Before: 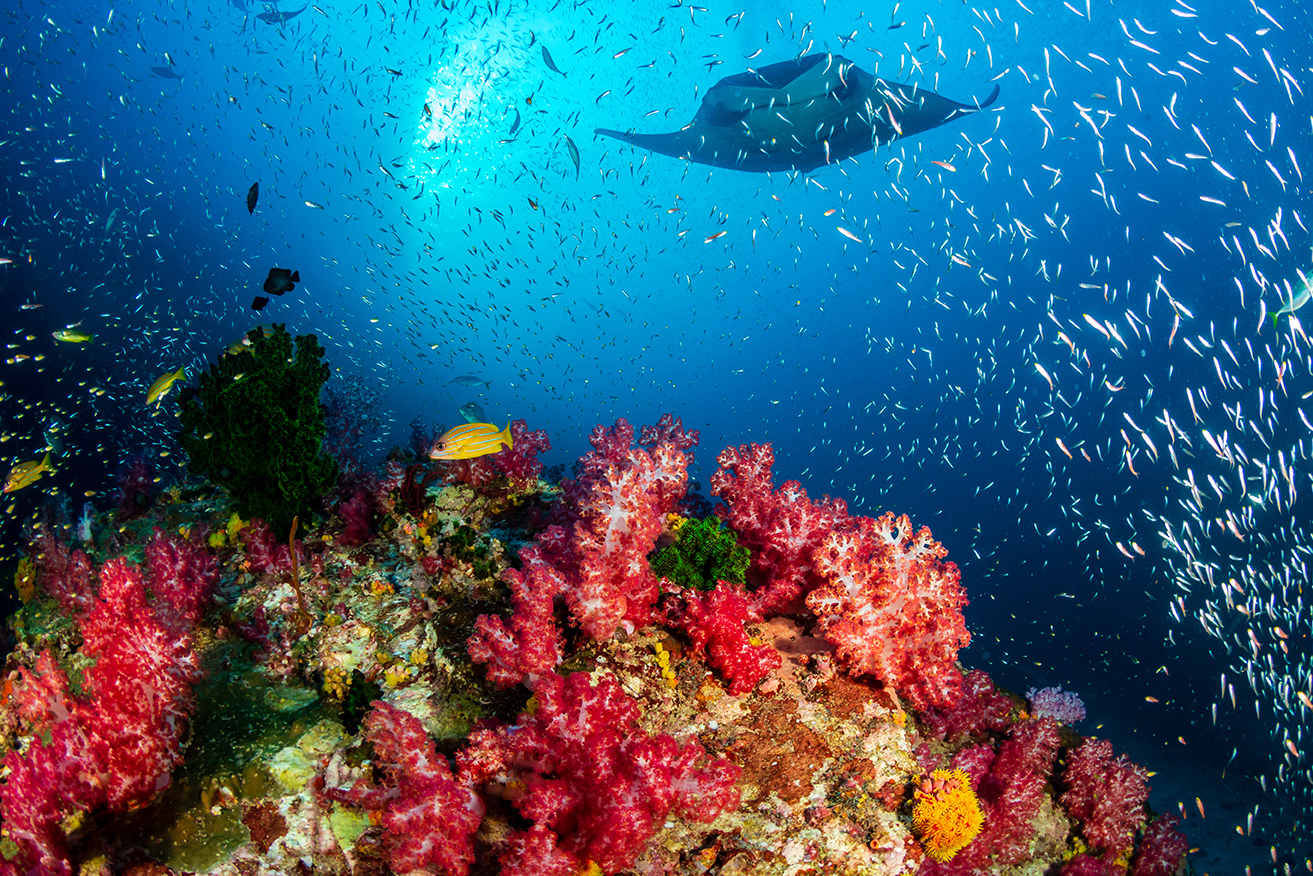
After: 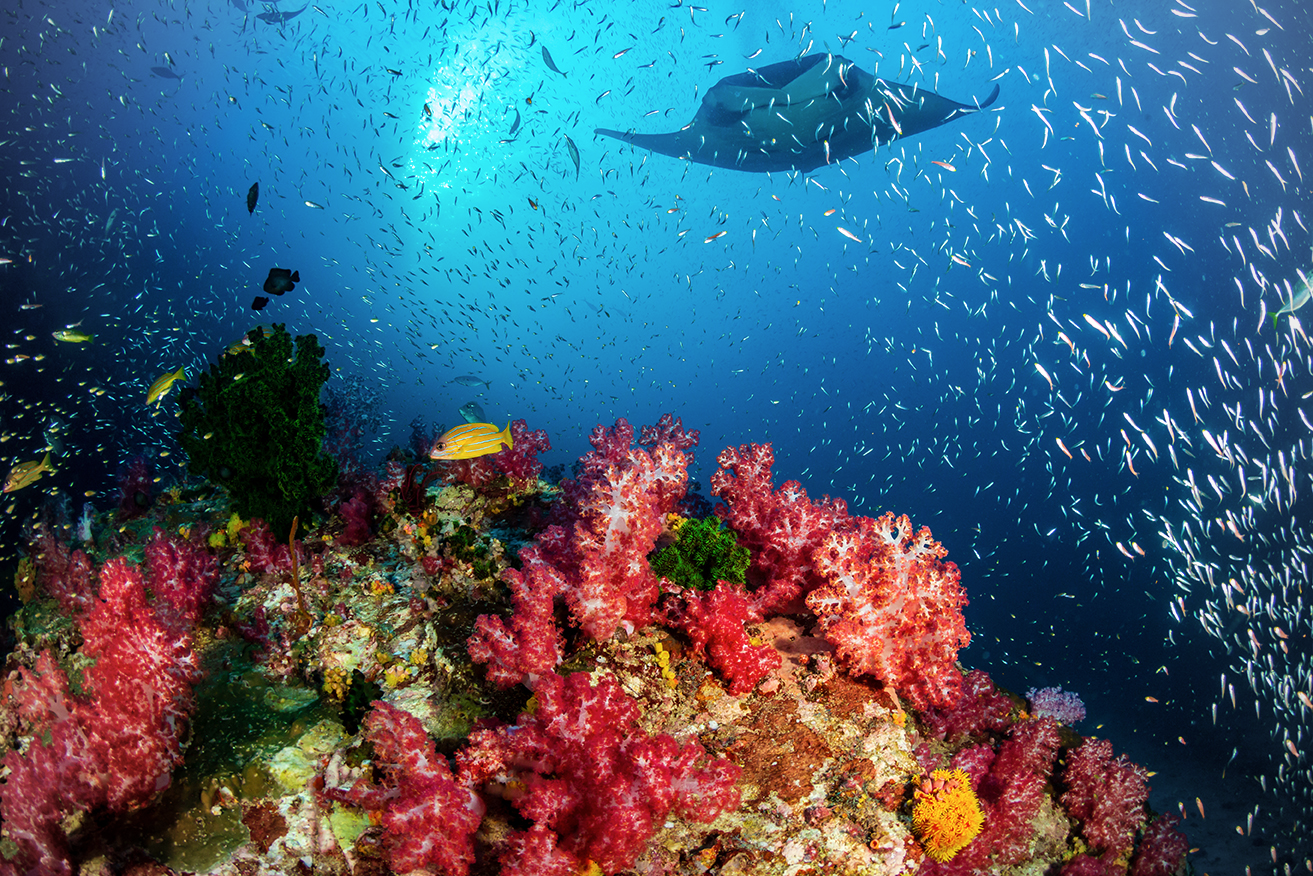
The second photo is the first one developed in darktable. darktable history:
vignetting: fall-off radius 60.92%
contrast brightness saturation: saturation -0.05
